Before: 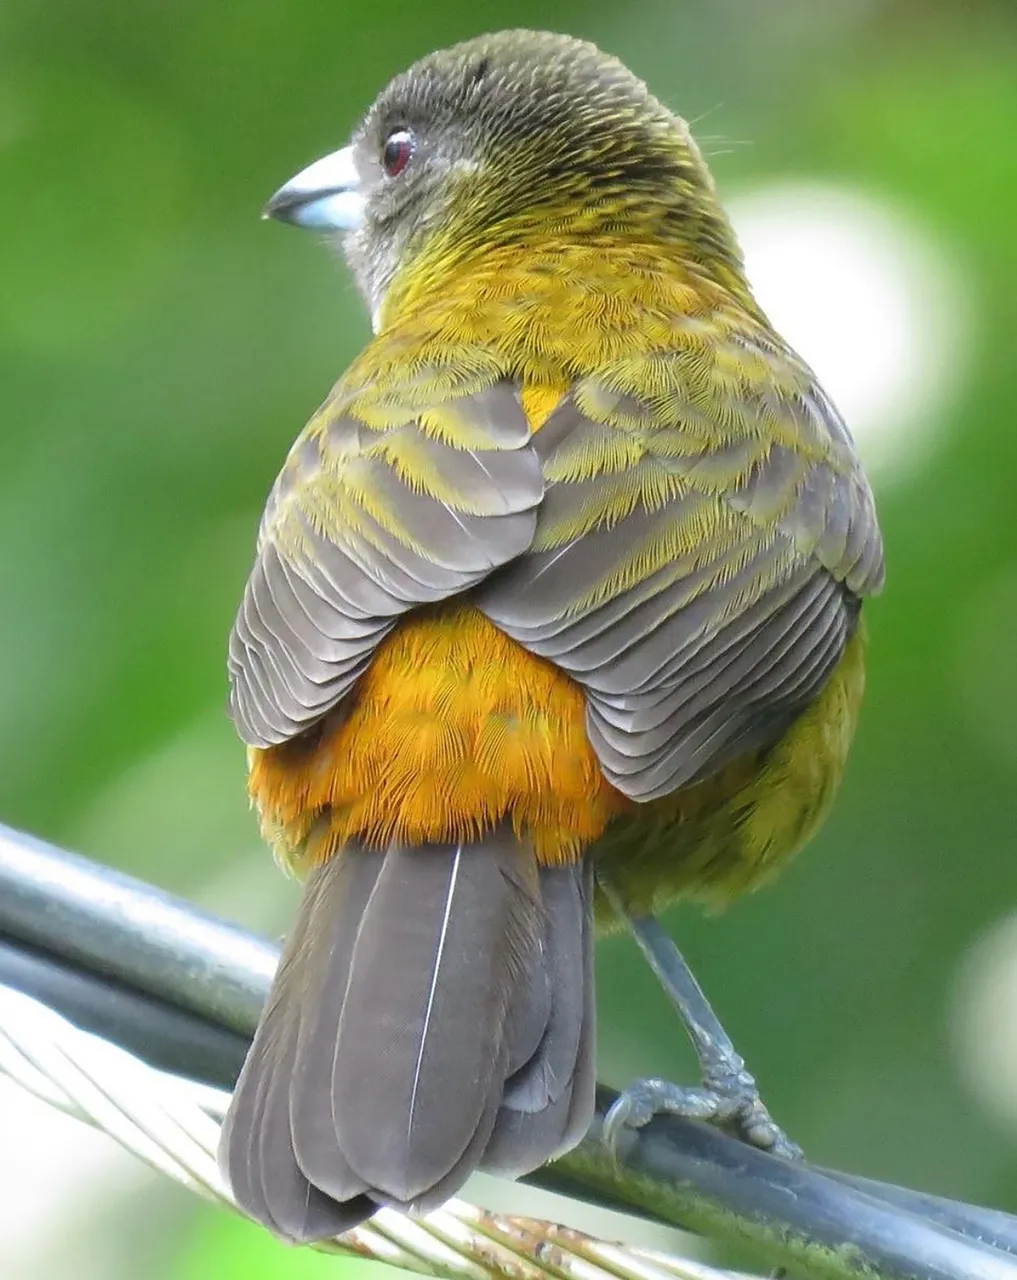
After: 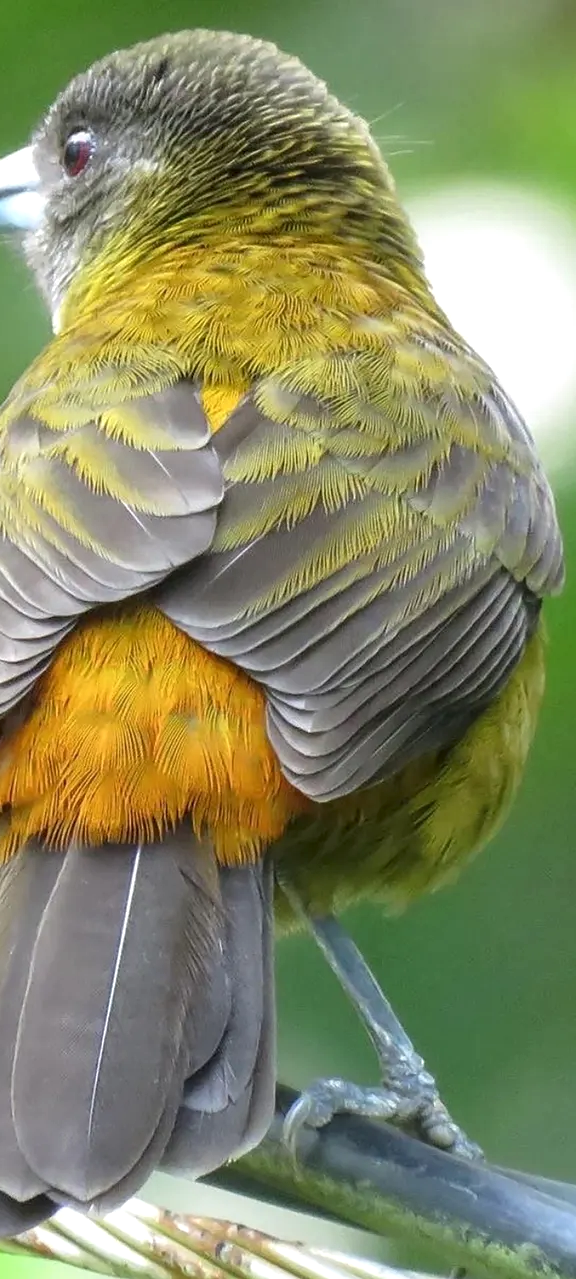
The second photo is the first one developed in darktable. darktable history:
crop: left 31.489%, top 0.024%, right 11.803%
sharpen: radius 5.337, amount 0.311, threshold 26.467
local contrast: on, module defaults
